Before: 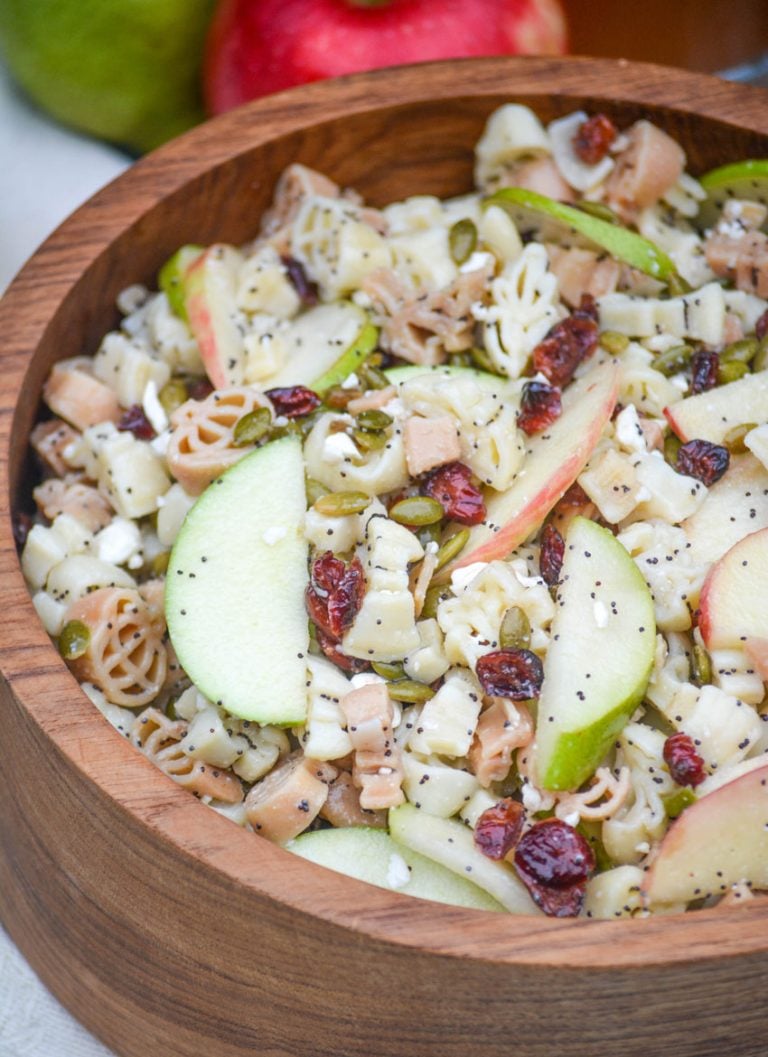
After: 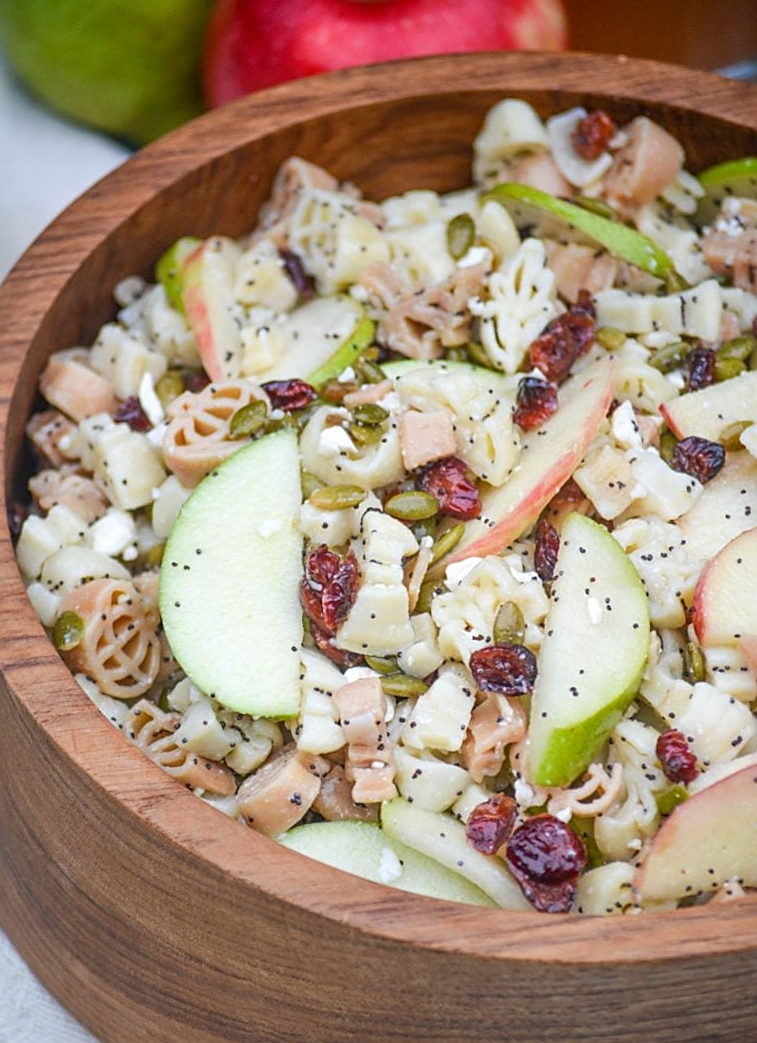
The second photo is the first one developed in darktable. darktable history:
sharpen: on, module defaults
crop and rotate: angle -0.555°
